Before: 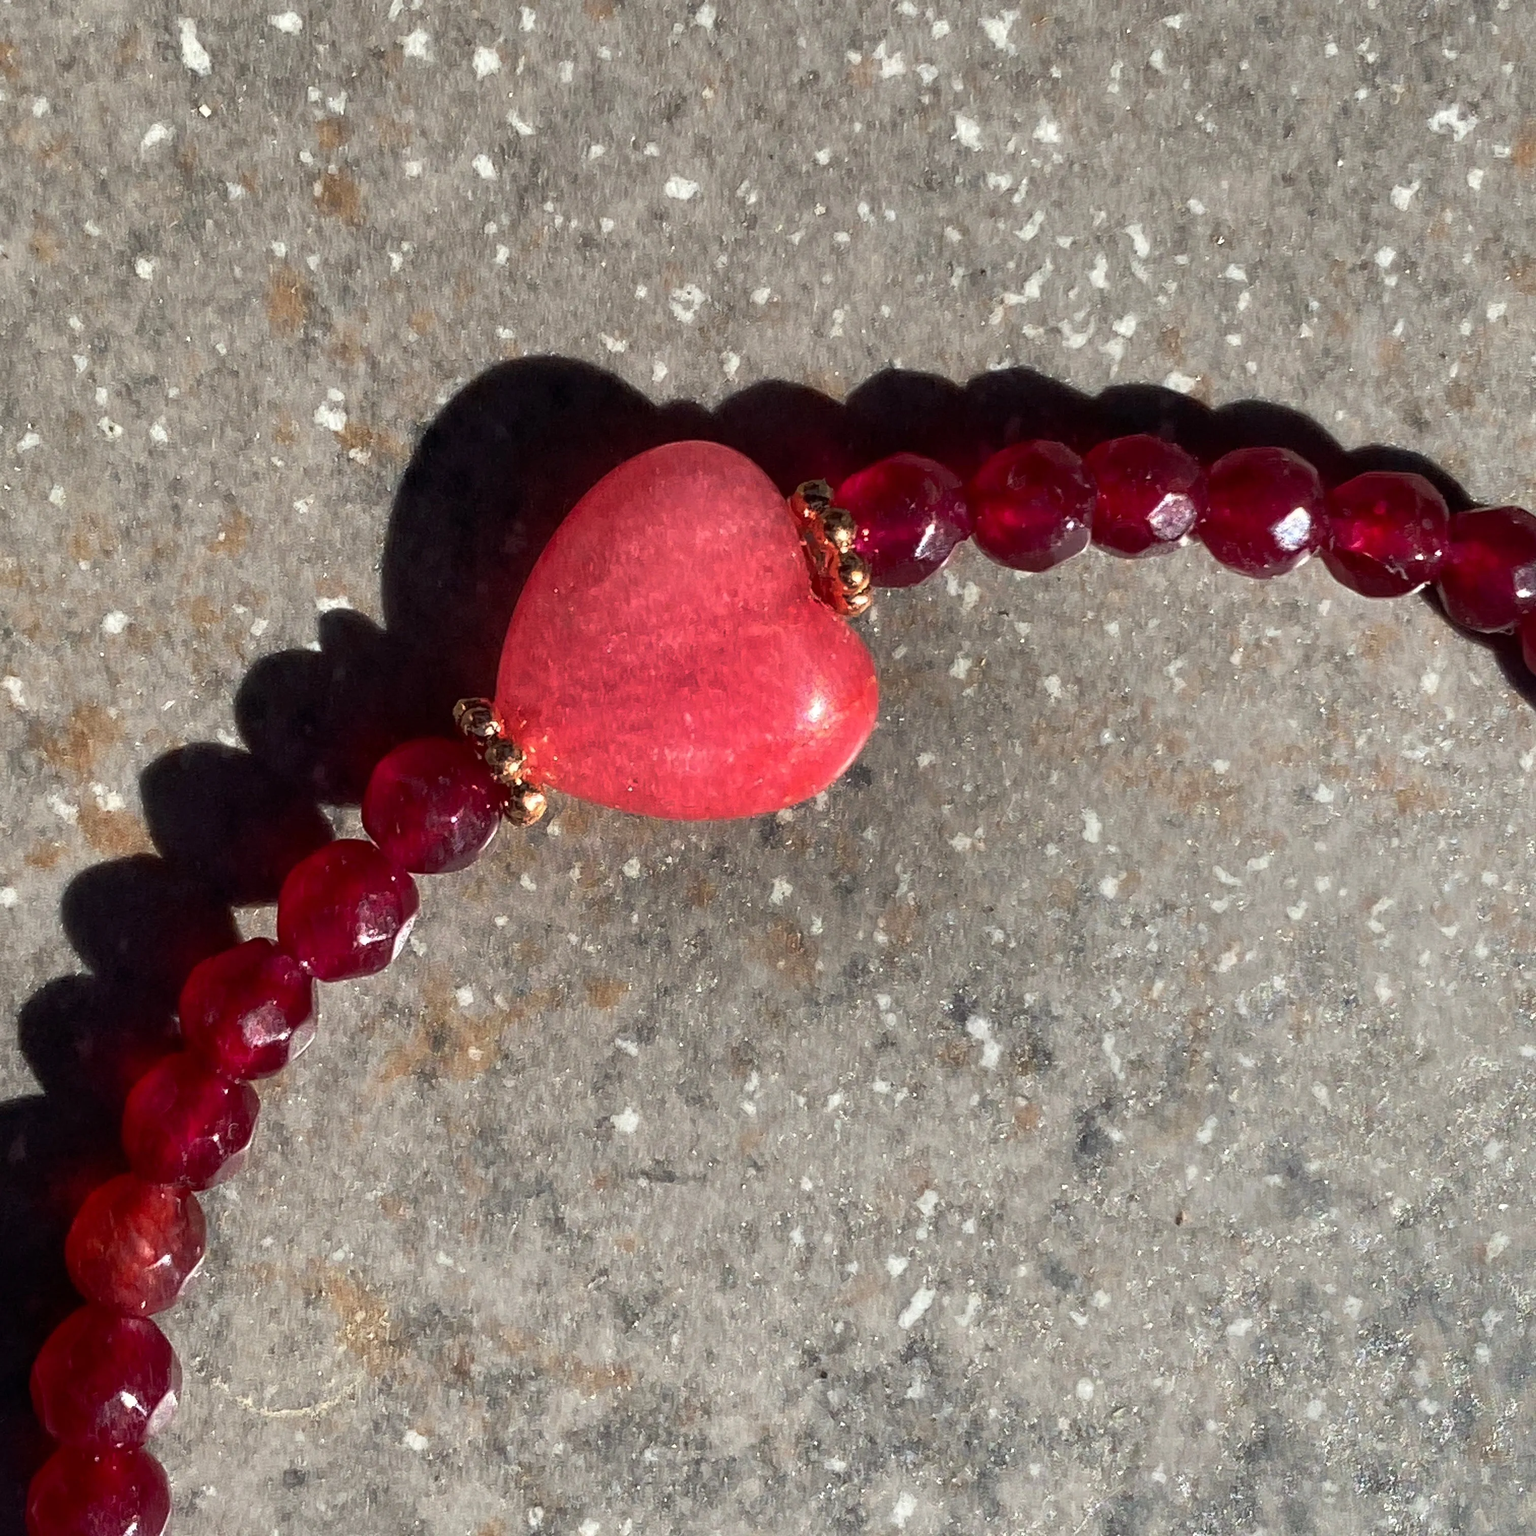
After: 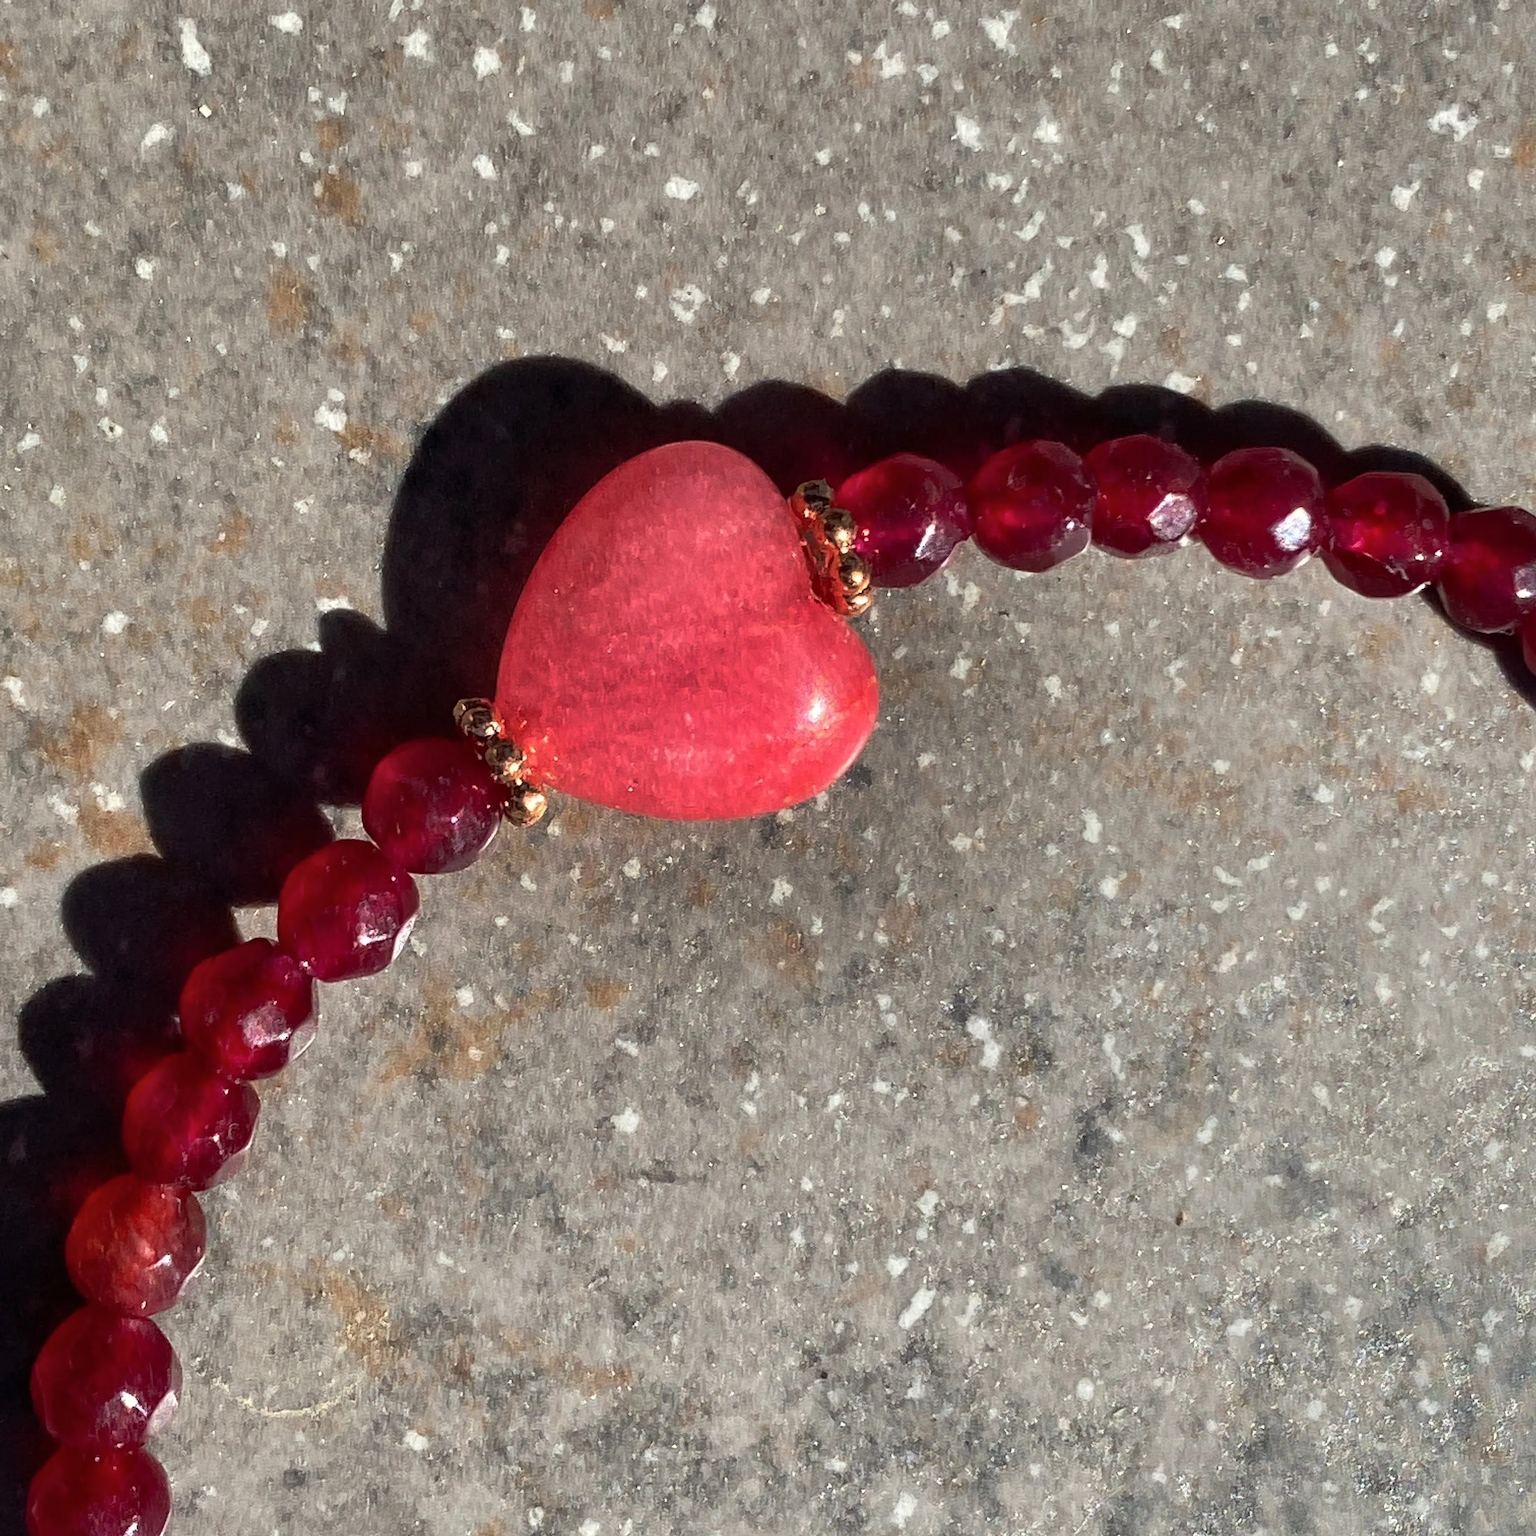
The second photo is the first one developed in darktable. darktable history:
shadows and highlights: shadows 29.41, highlights -28.91, low approximation 0.01, soften with gaussian
